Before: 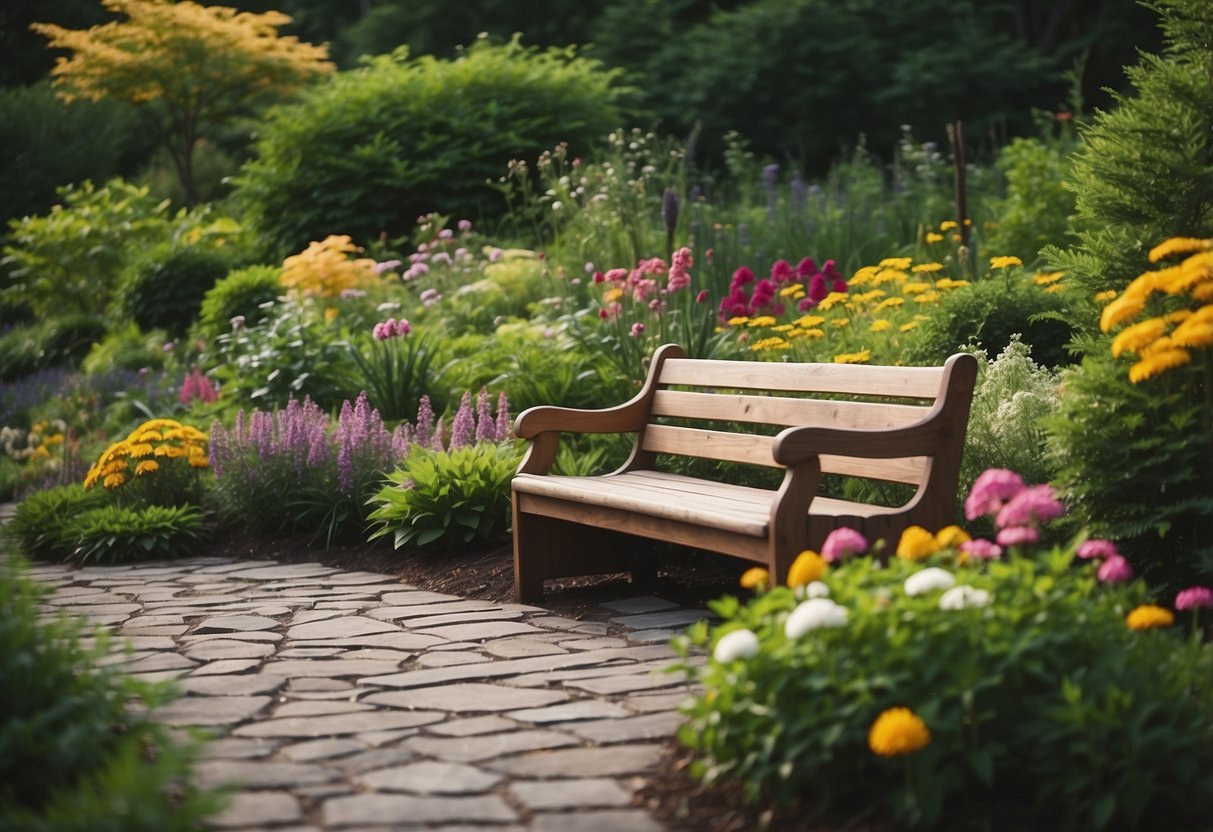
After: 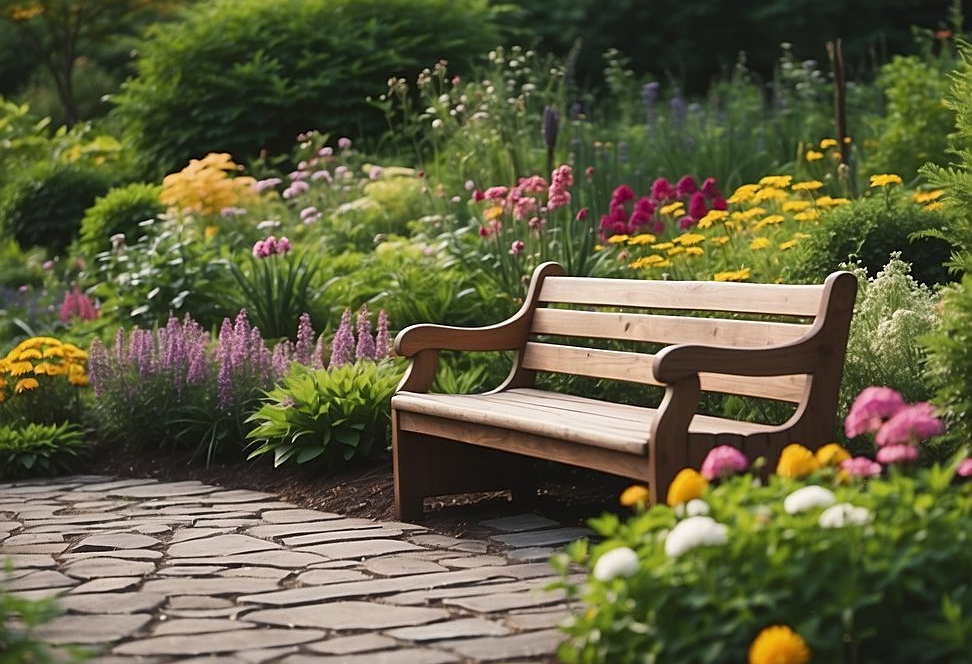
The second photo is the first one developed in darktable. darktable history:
crop and rotate: left 9.958%, top 9.858%, right 9.892%, bottom 10.262%
sharpen: on, module defaults
